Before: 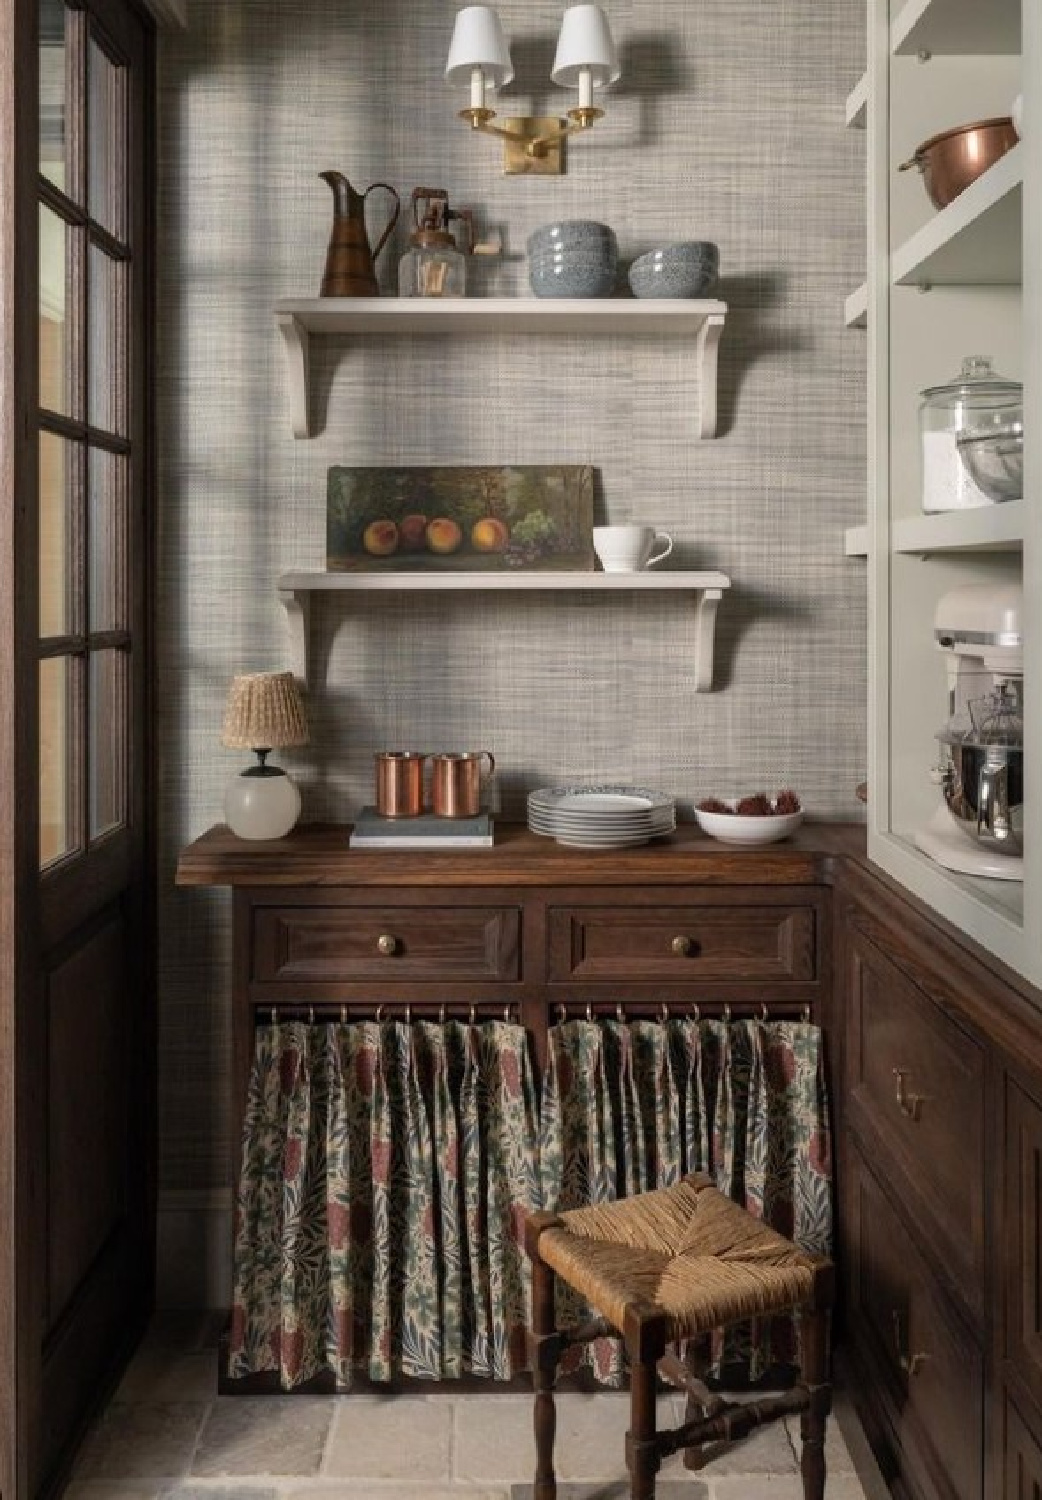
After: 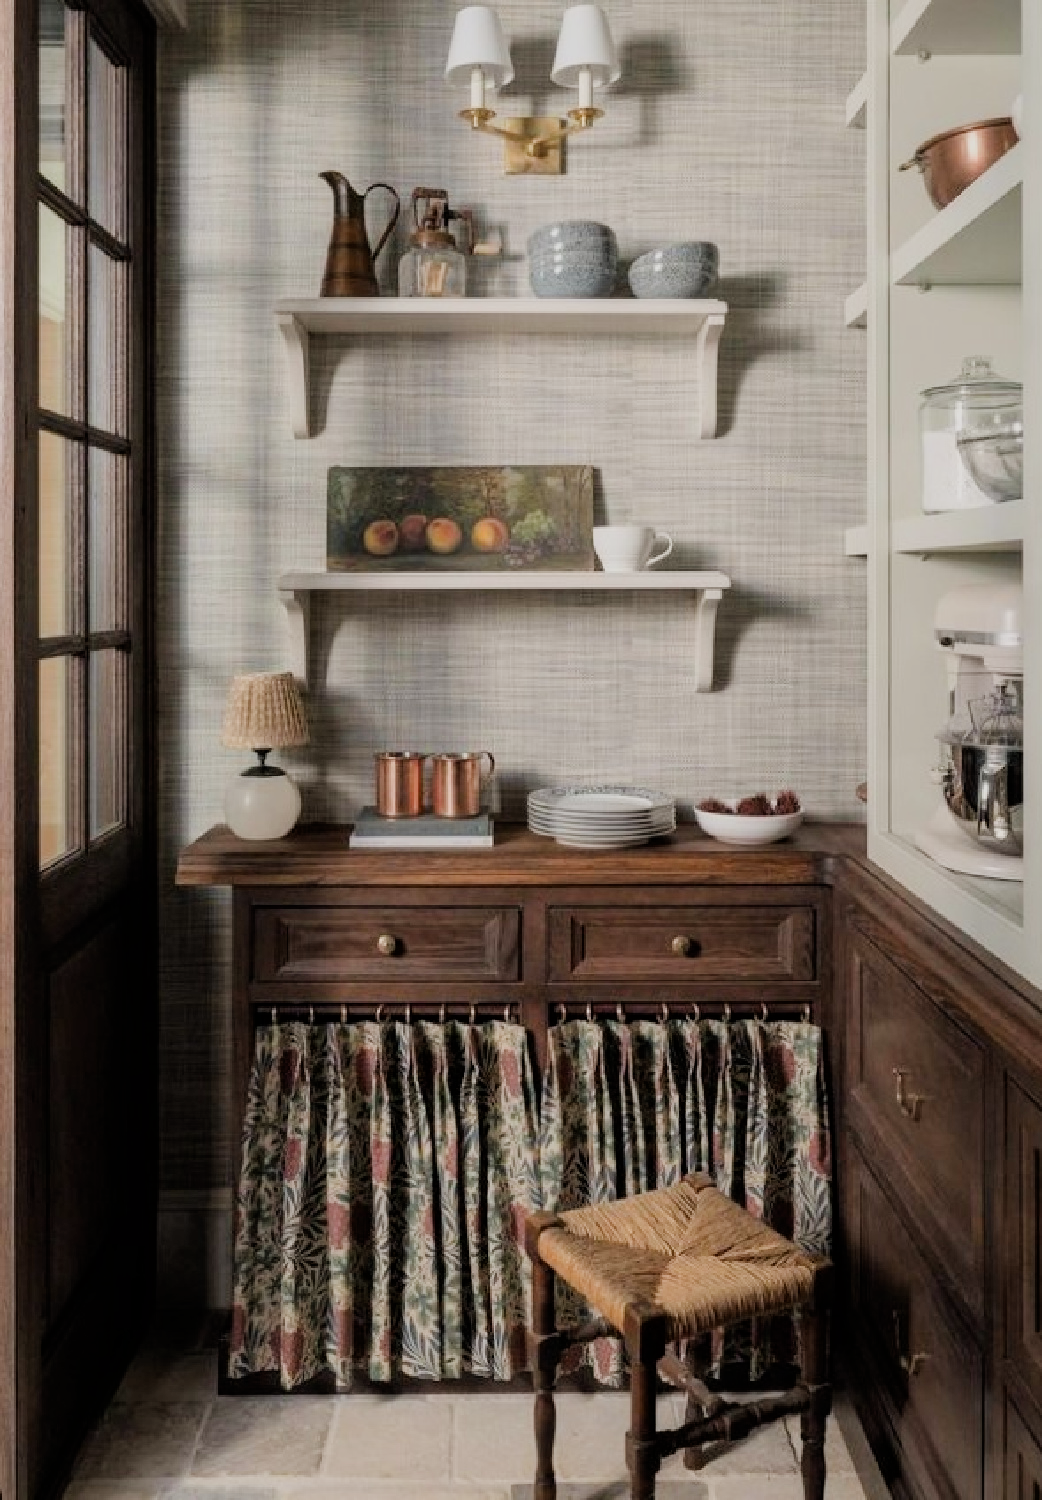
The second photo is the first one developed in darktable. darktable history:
filmic rgb: black relative exposure -6.92 EV, white relative exposure 5.62 EV, threshold 5.94 EV, hardness 2.85, iterations of high-quality reconstruction 0, enable highlight reconstruction true
exposure: exposure 0.6 EV, compensate highlight preservation false
